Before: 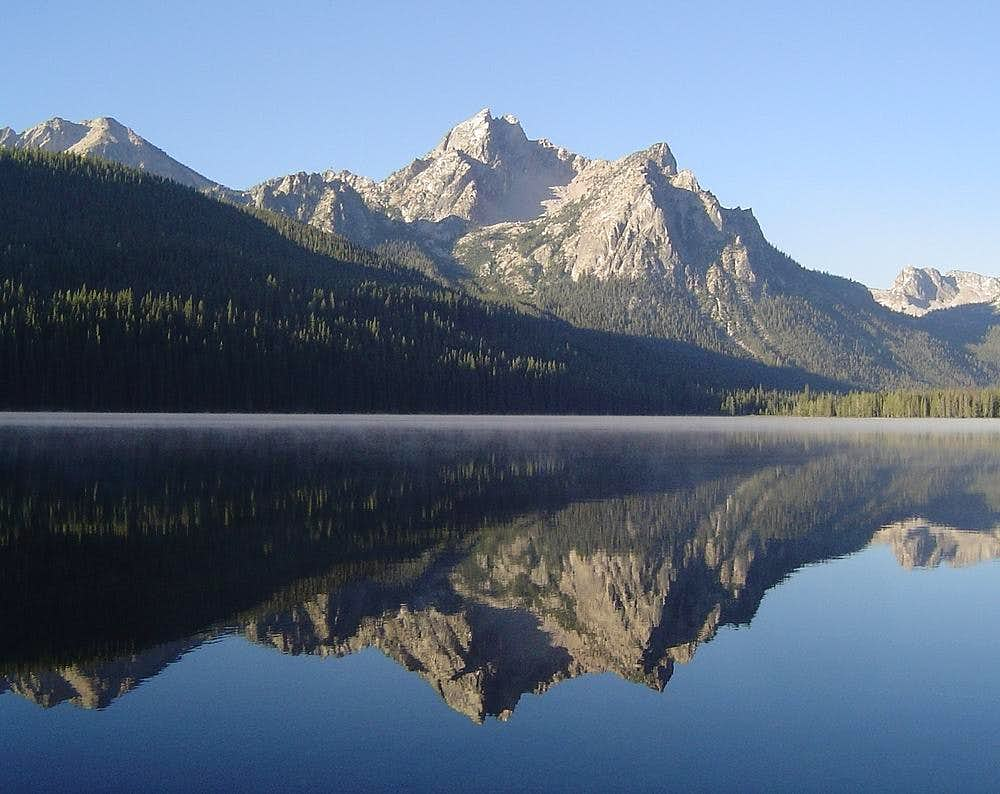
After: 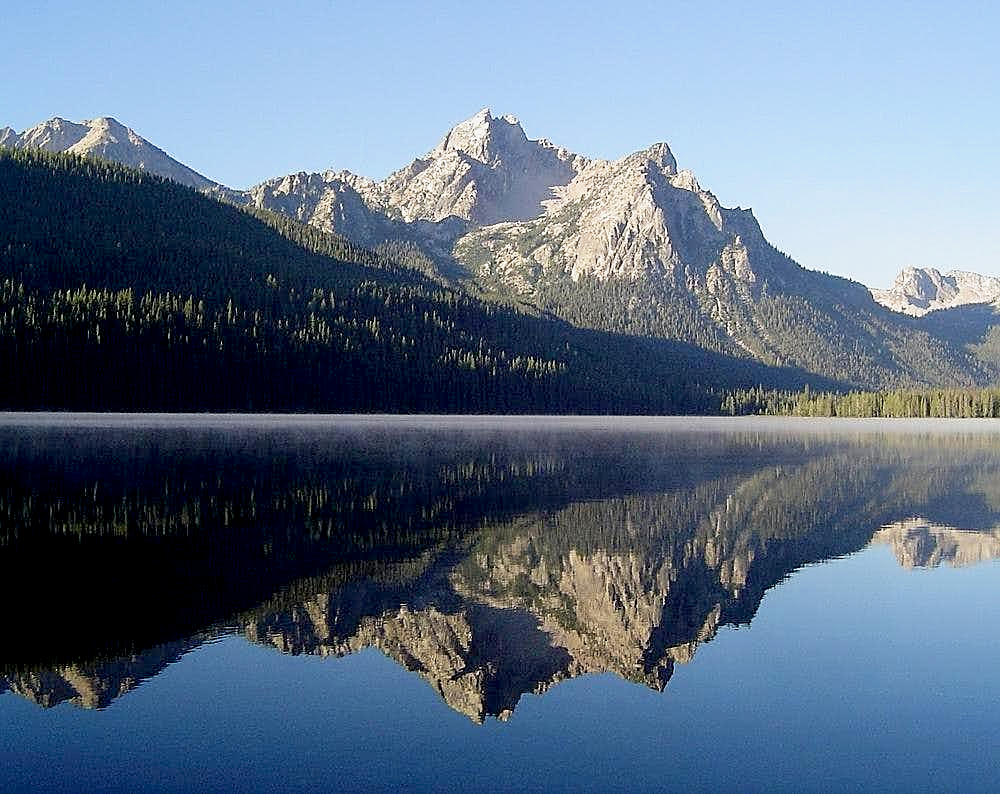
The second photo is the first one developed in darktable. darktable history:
tone equalizer: edges refinement/feathering 500, mask exposure compensation -1.57 EV, preserve details no
base curve: curves: ch0 [(0, 0) (0.557, 0.834) (1, 1)], preserve colors none
sharpen: amount 0.498
exposure: black level correction 0.011, exposure -0.475 EV, compensate highlight preservation false
